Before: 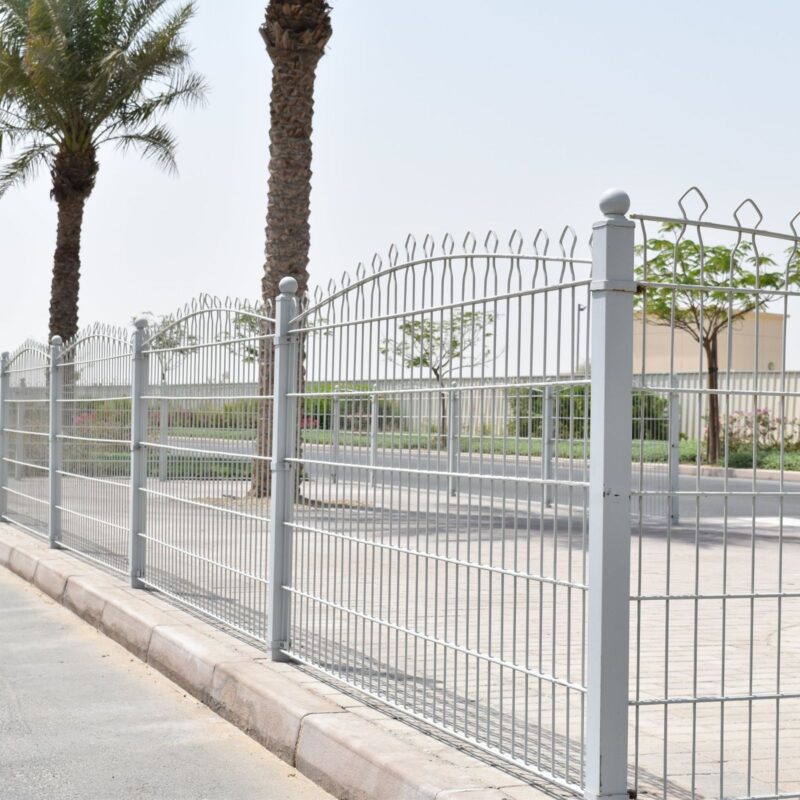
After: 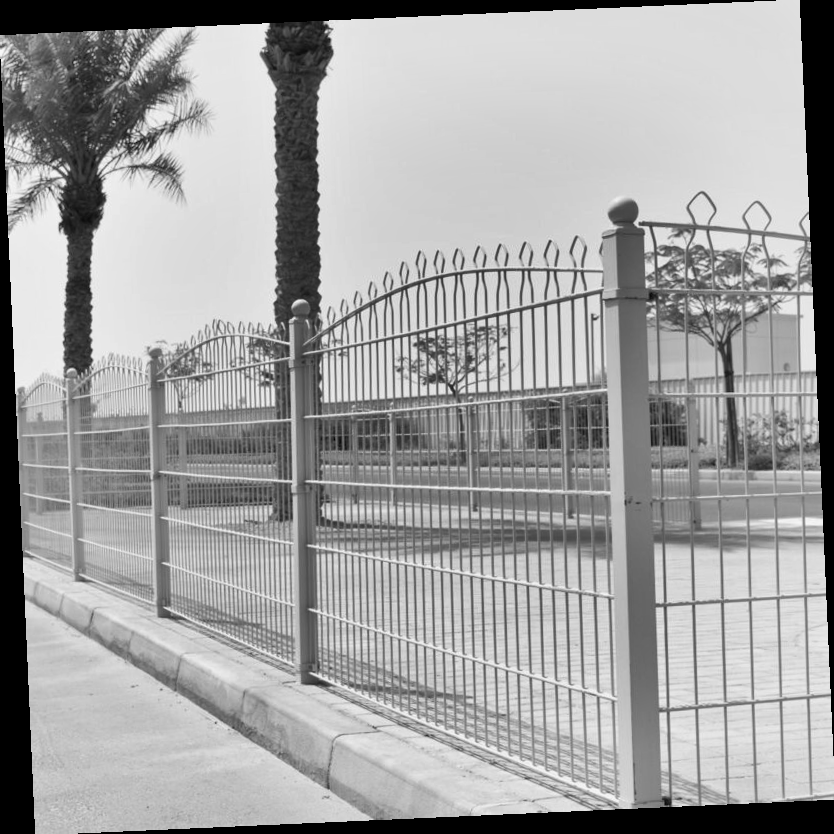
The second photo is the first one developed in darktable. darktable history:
rotate and perspective: rotation -2.56°, automatic cropping off
shadows and highlights: white point adjustment -3.64, highlights -63.34, highlights color adjustment 42%, soften with gaussian
monochrome: on, module defaults
